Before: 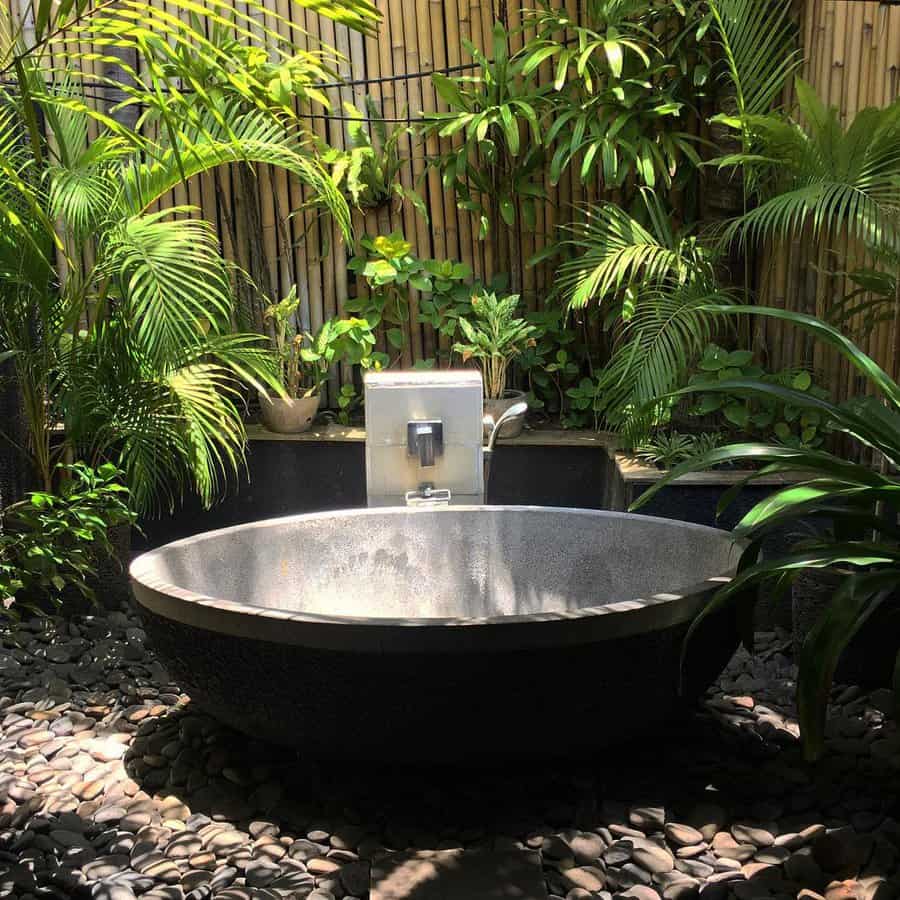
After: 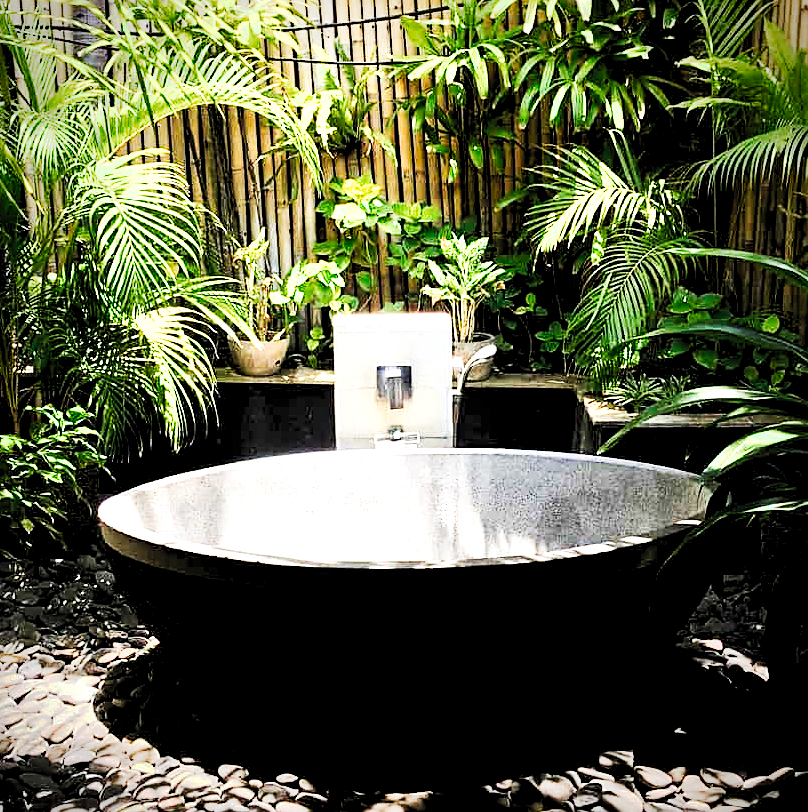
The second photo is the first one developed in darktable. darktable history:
sharpen: on, module defaults
levels: levels [0.036, 0.364, 0.827]
crop: left 3.527%, top 6.384%, right 6.6%, bottom 3.307%
contrast brightness saturation: contrast 0.097, saturation -0.291
tone curve: curves: ch0 [(0, 0) (0.003, 0.001) (0.011, 0.005) (0.025, 0.009) (0.044, 0.014) (0.069, 0.019) (0.1, 0.028) (0.136, 0.039) (0.177, 0.073) (0.224, 0.134) (0.277, 0.218) (0.335, 0.343) (0.399, 0.488) (0.468, 0.608) (0.543, 0.699) (0.623, 0.773) (0.709, 0.819) (0.801, 0.852) (0.898, 0.874) (1, 1)], preserve colors none
vignetting: saturation -0.03, automatic ratio true
